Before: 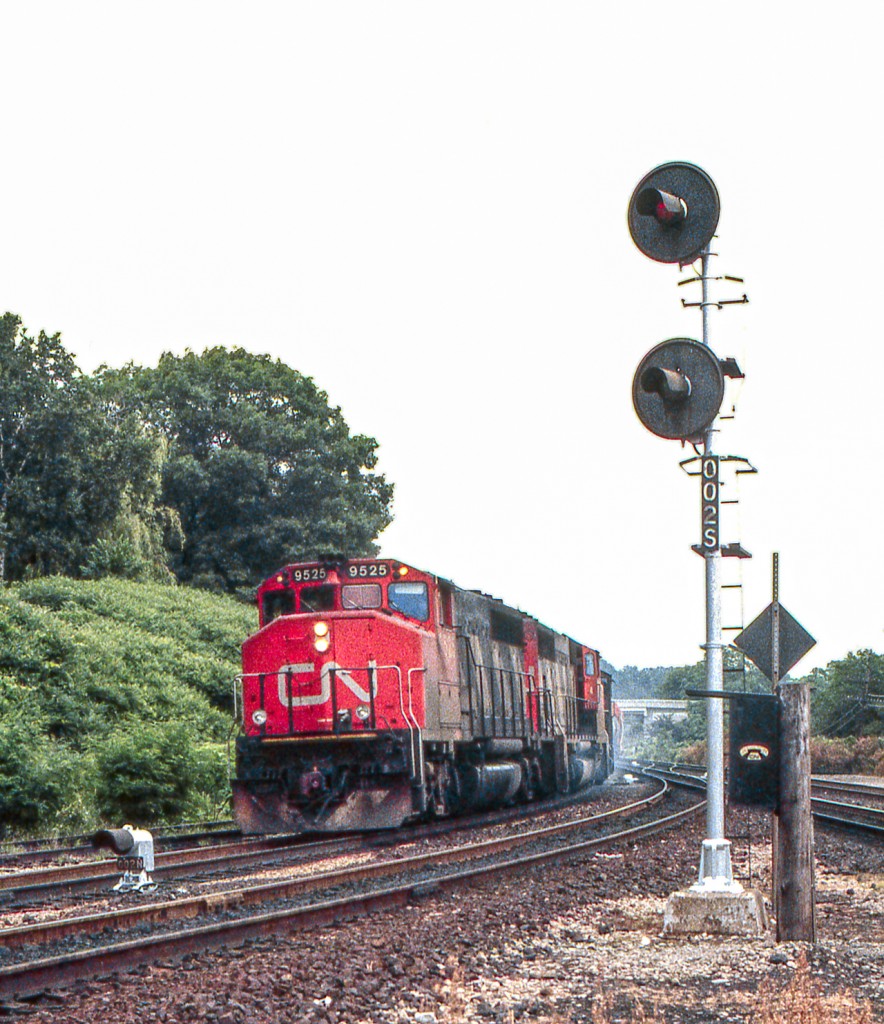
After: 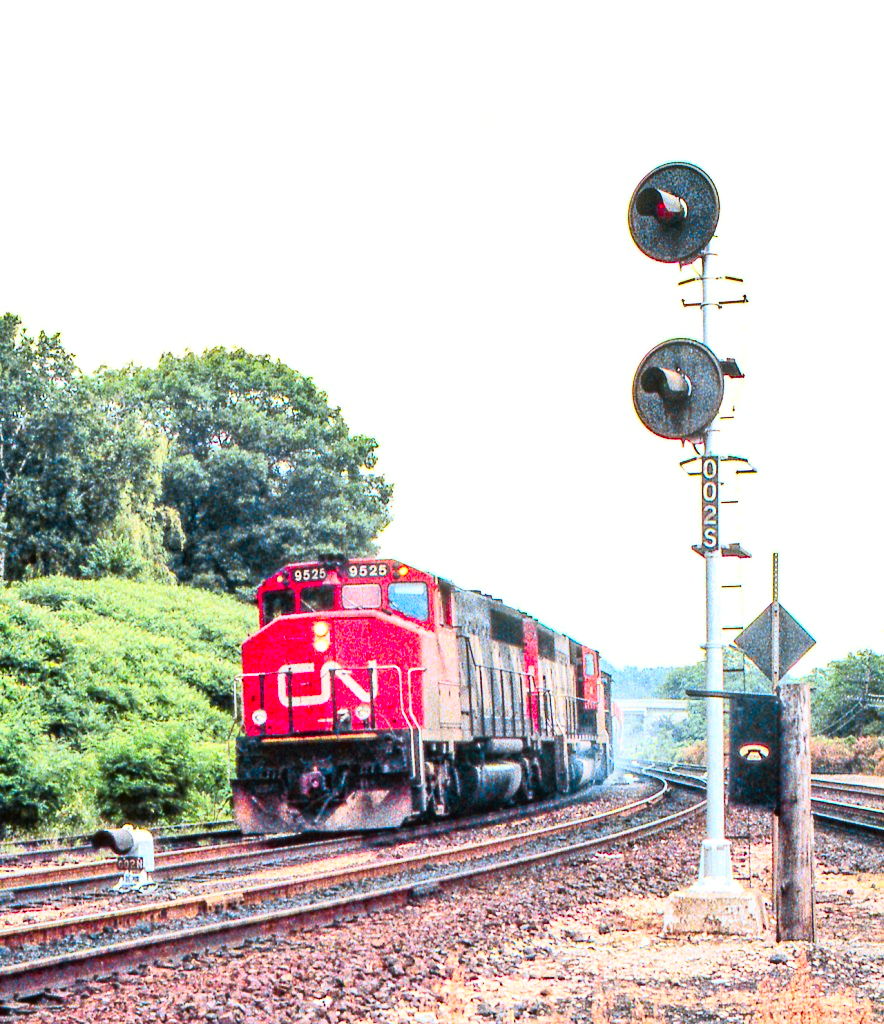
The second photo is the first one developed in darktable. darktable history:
contrast brightness saturation: contrast 0.15, brightness 0.05
shadows and highlights: shadows 35, highlights -35, soften with gaussian
tone curve: curves: ch0 [(0, 0) (0.084, 0.074) (0.2, 0.297) (0.363, 0.591) (0.495, 0.765) (0.68, 0.901) (0.851, 0.967) (1, 1)], color space Lab, linked channels, preserve colors none
color balance rgb: linear chroma grading › global chroma 10%, perceptual saturation grading › global saturation 5%, perceptual brilliance grading › global brilliance 4%, global vibrance 7%, saturation formula JzAzBz (2021)
